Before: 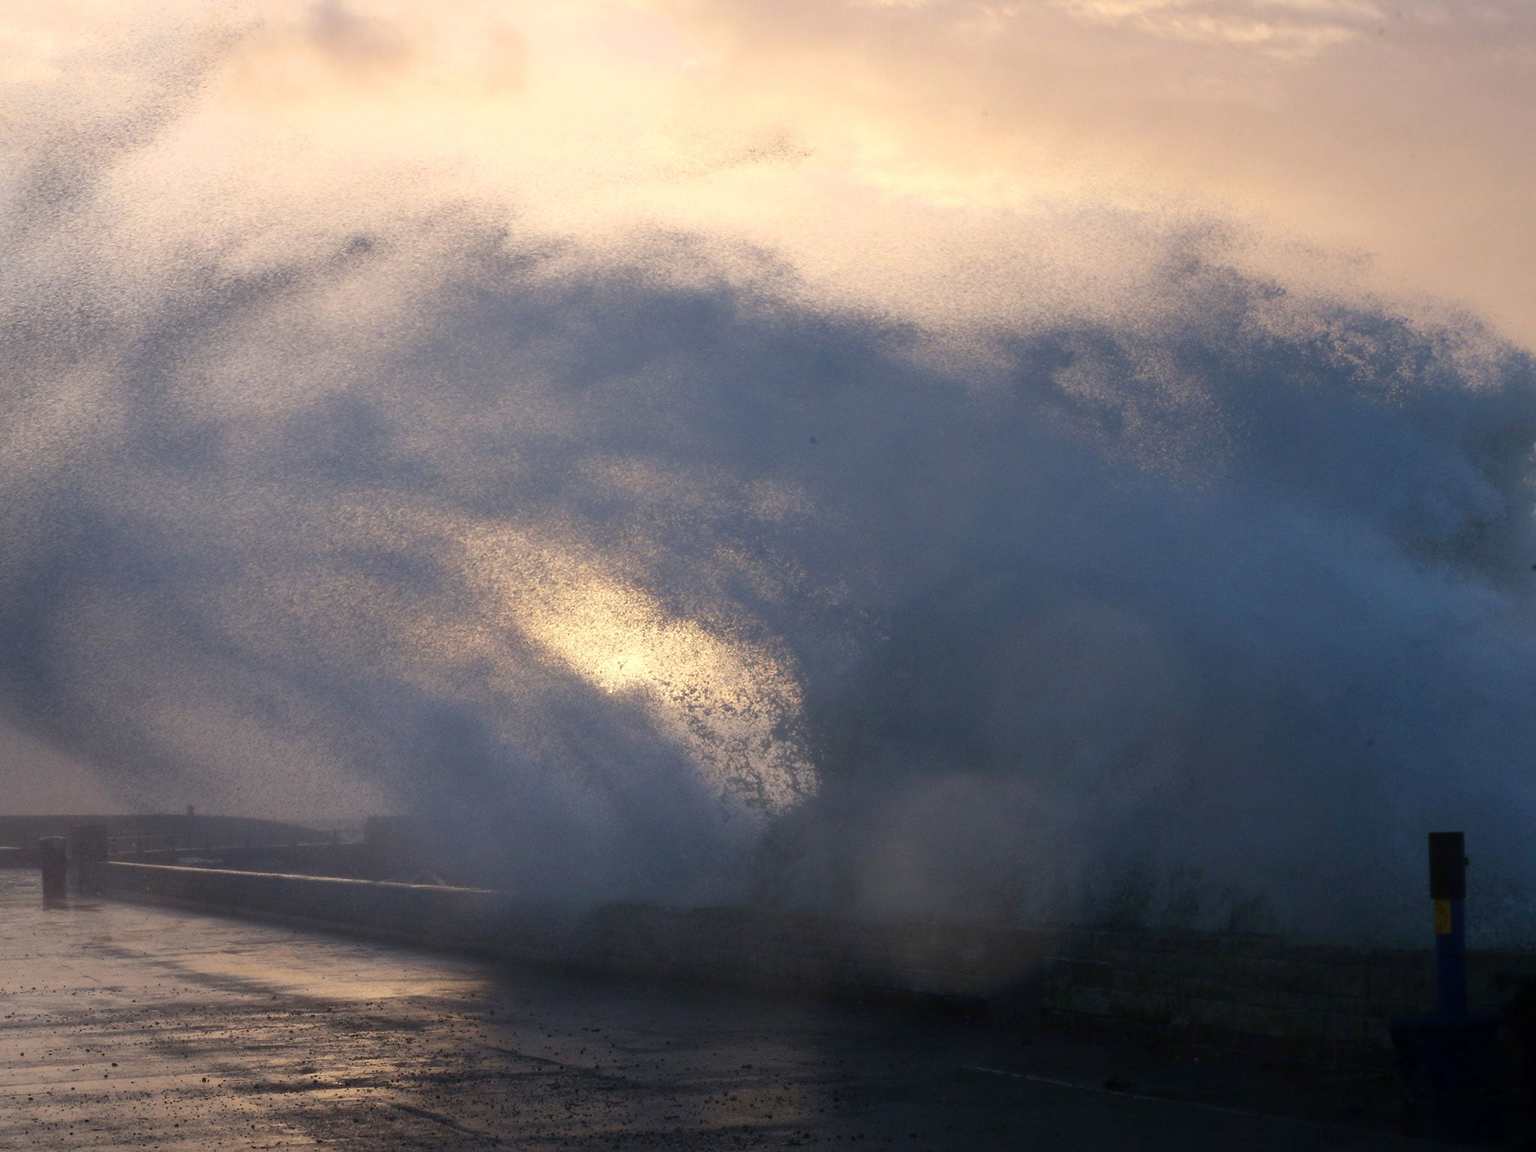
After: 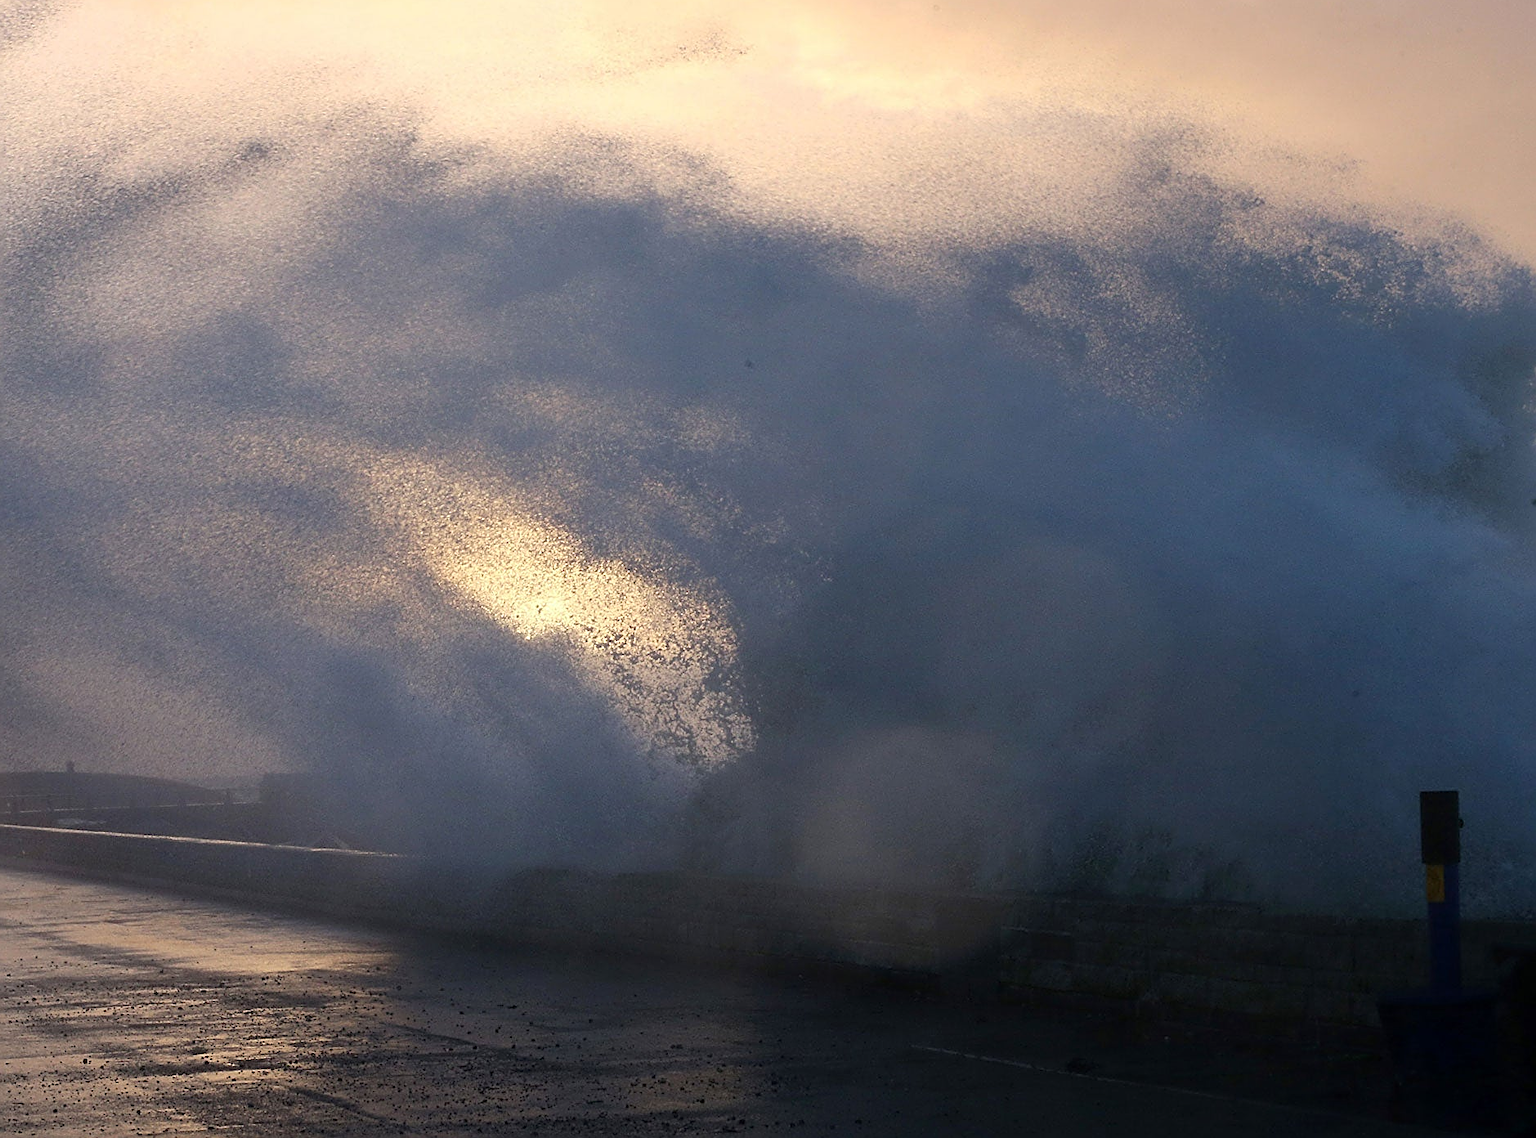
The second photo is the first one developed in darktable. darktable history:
crop and rotate: left 8.209%, top 9.273%
sharpen: amount 1.006
